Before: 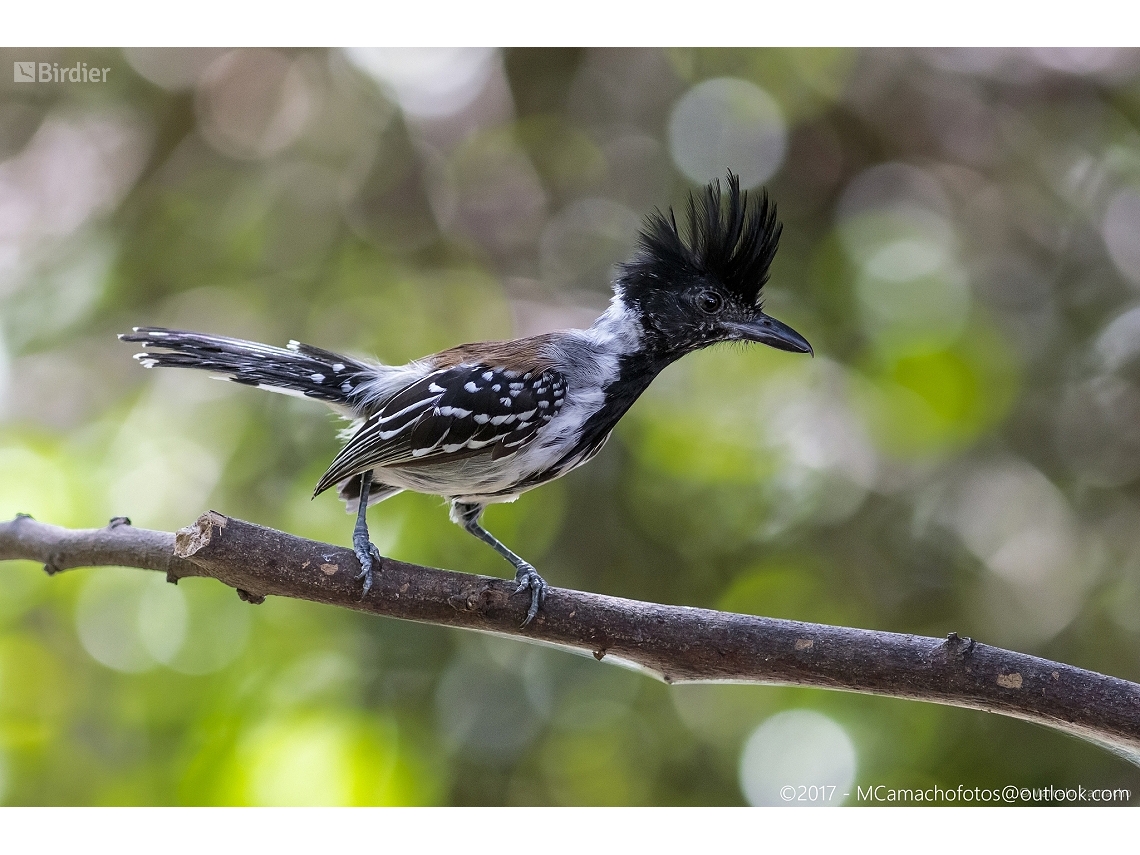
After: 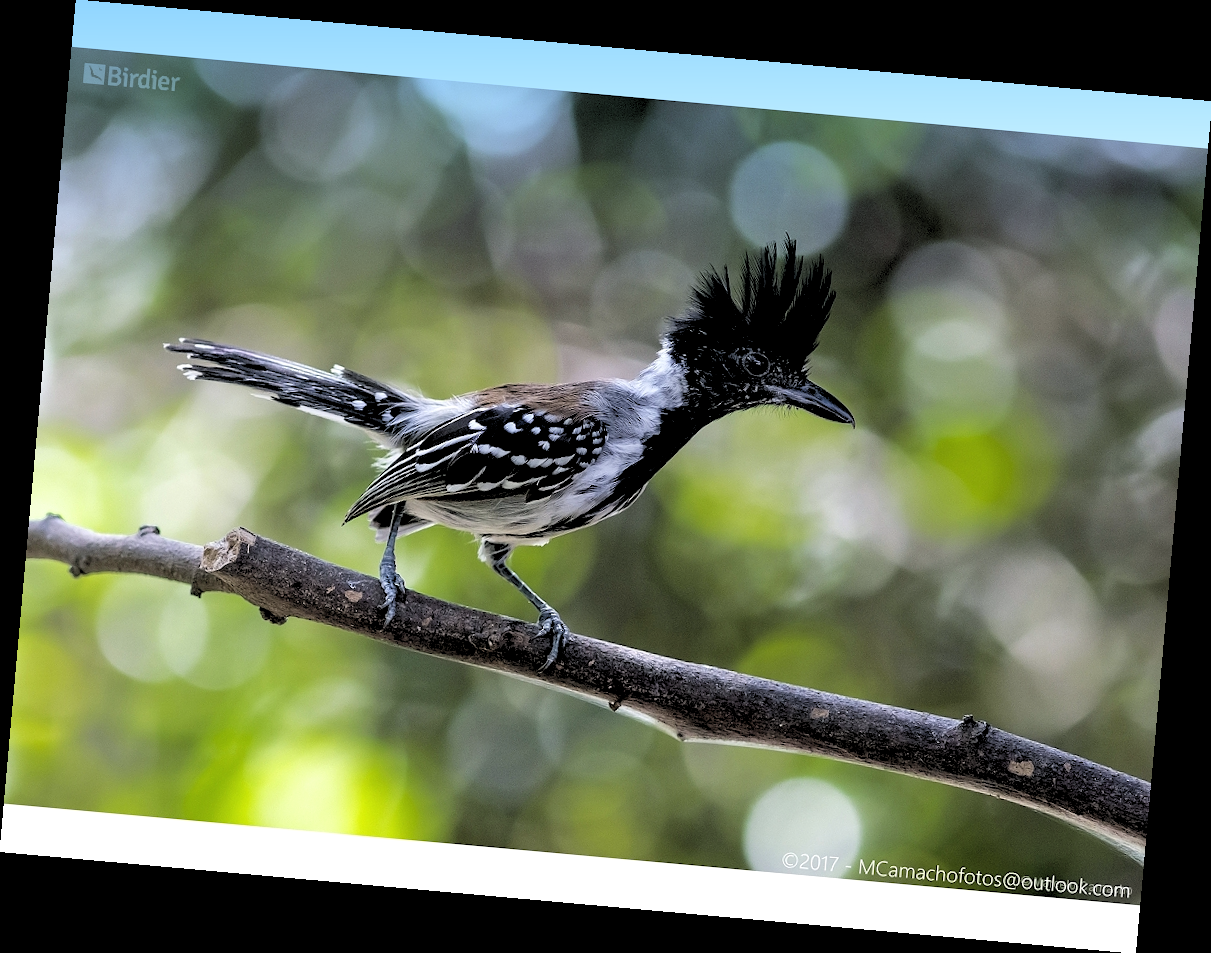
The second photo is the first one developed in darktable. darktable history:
rotate and perspective: rotation 5.12°, automatic cropping off
color balance: mode lift, gamma, gain (sRGB), lift [1, 1, 1.022, 1.026]
graduated density: density 2.02 EV, hardness 44%, rotation 0.374°, offset 8.21, hue 208.8°, saturation 97%
rgb levels: levels [[0.029, 0.461, 0.922], [0, 0.5, 1], [0, 0.5, 1]]
